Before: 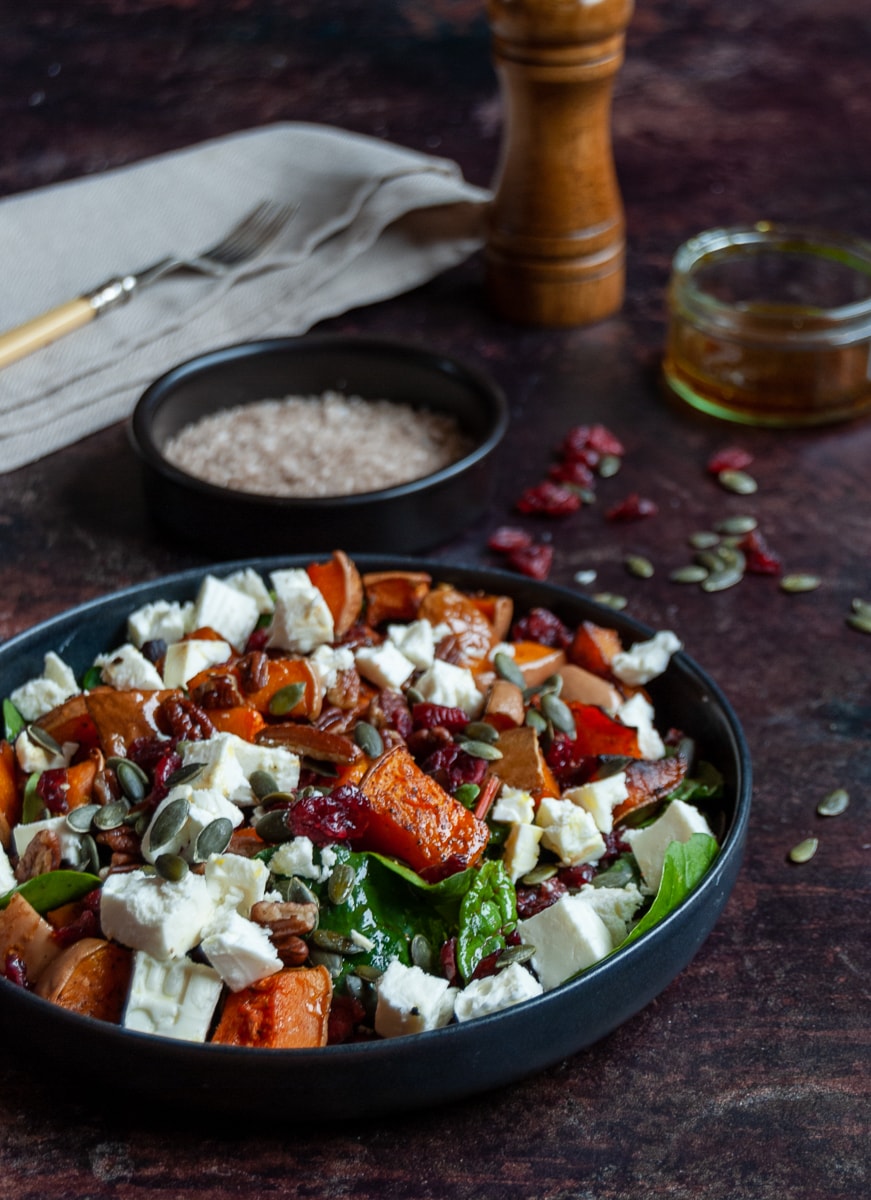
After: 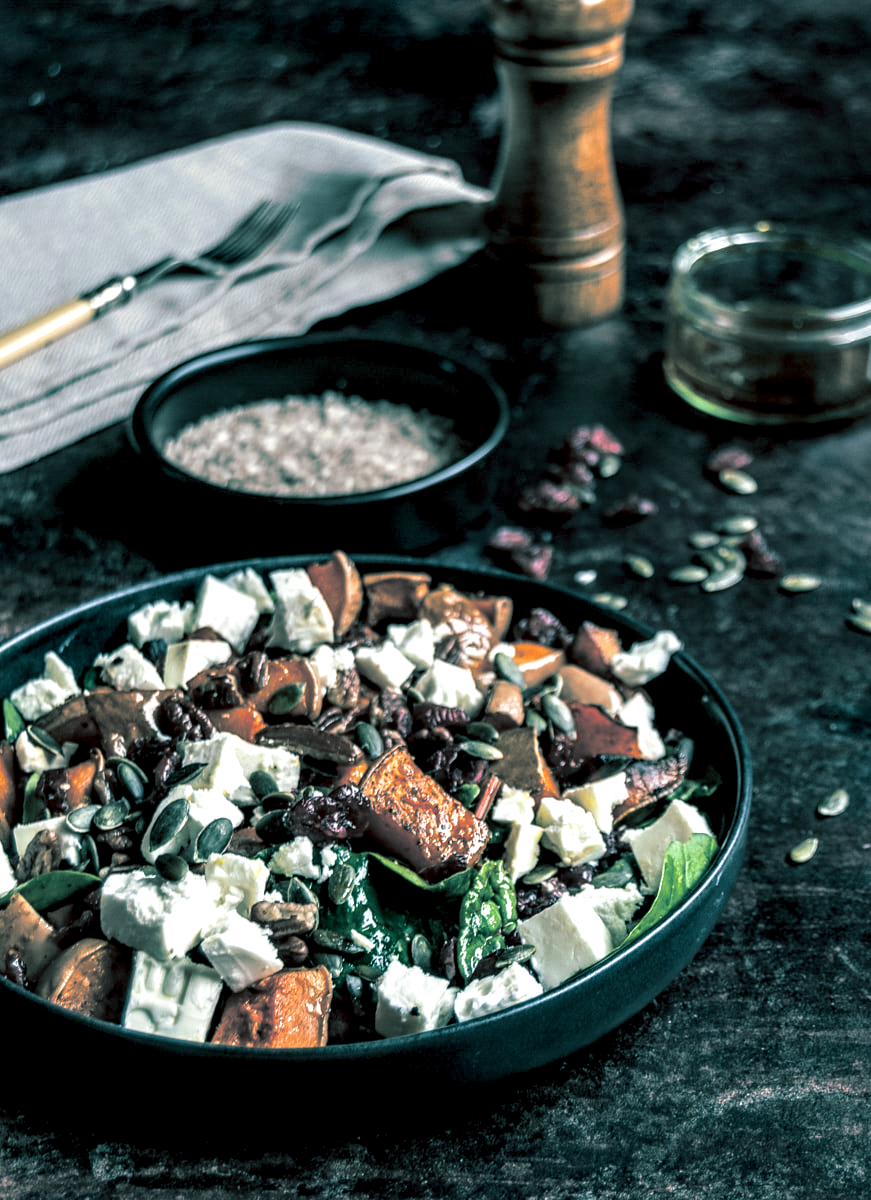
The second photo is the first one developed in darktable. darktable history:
exposure: compensate highlight preservation false
split-toning: shadows › hue 186.43°, highlights › hue 49.29°, compress 30.29%
tone equalizer: -7 EV 0.18 EV, -6 EV 0.12 EV, -5 EV 0.08 EV, -4 EV 0.04 EV, -2 EV -0.02 EV, -1 EV -0.04 EV, +0 EV -0.06 EV, luminance estimator HSV value / RGB max
local contrast: detail 203%
